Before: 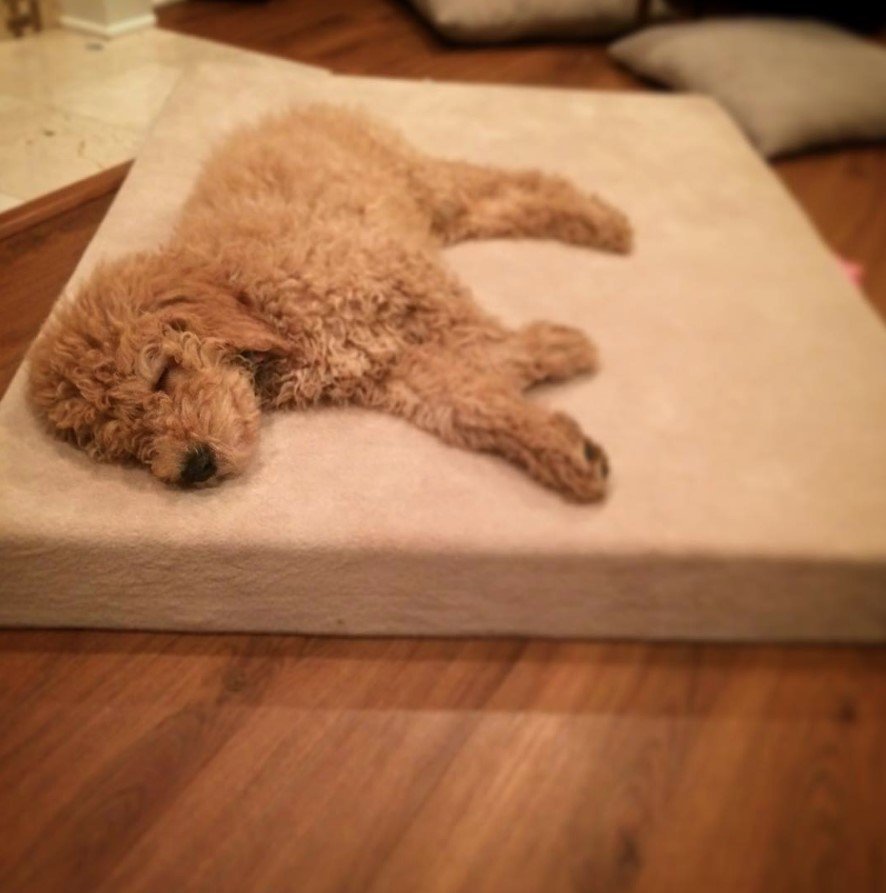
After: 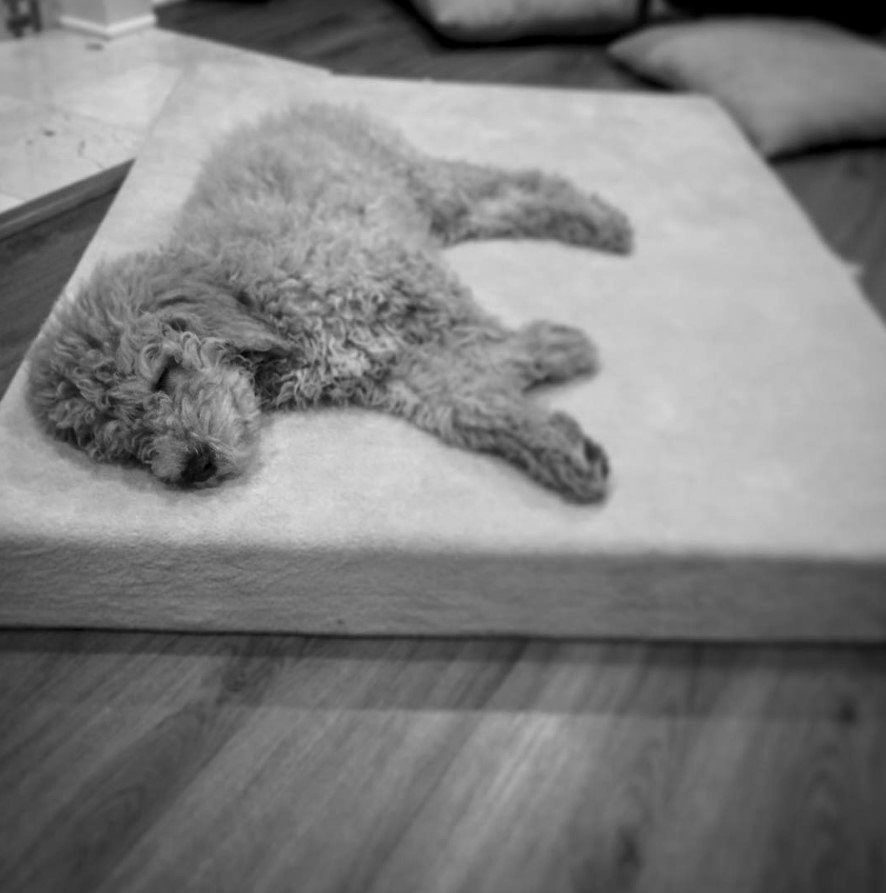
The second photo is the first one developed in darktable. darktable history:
monochrome: a 26.22, b 42.67, size 0.8
local contrast: detail 130%
